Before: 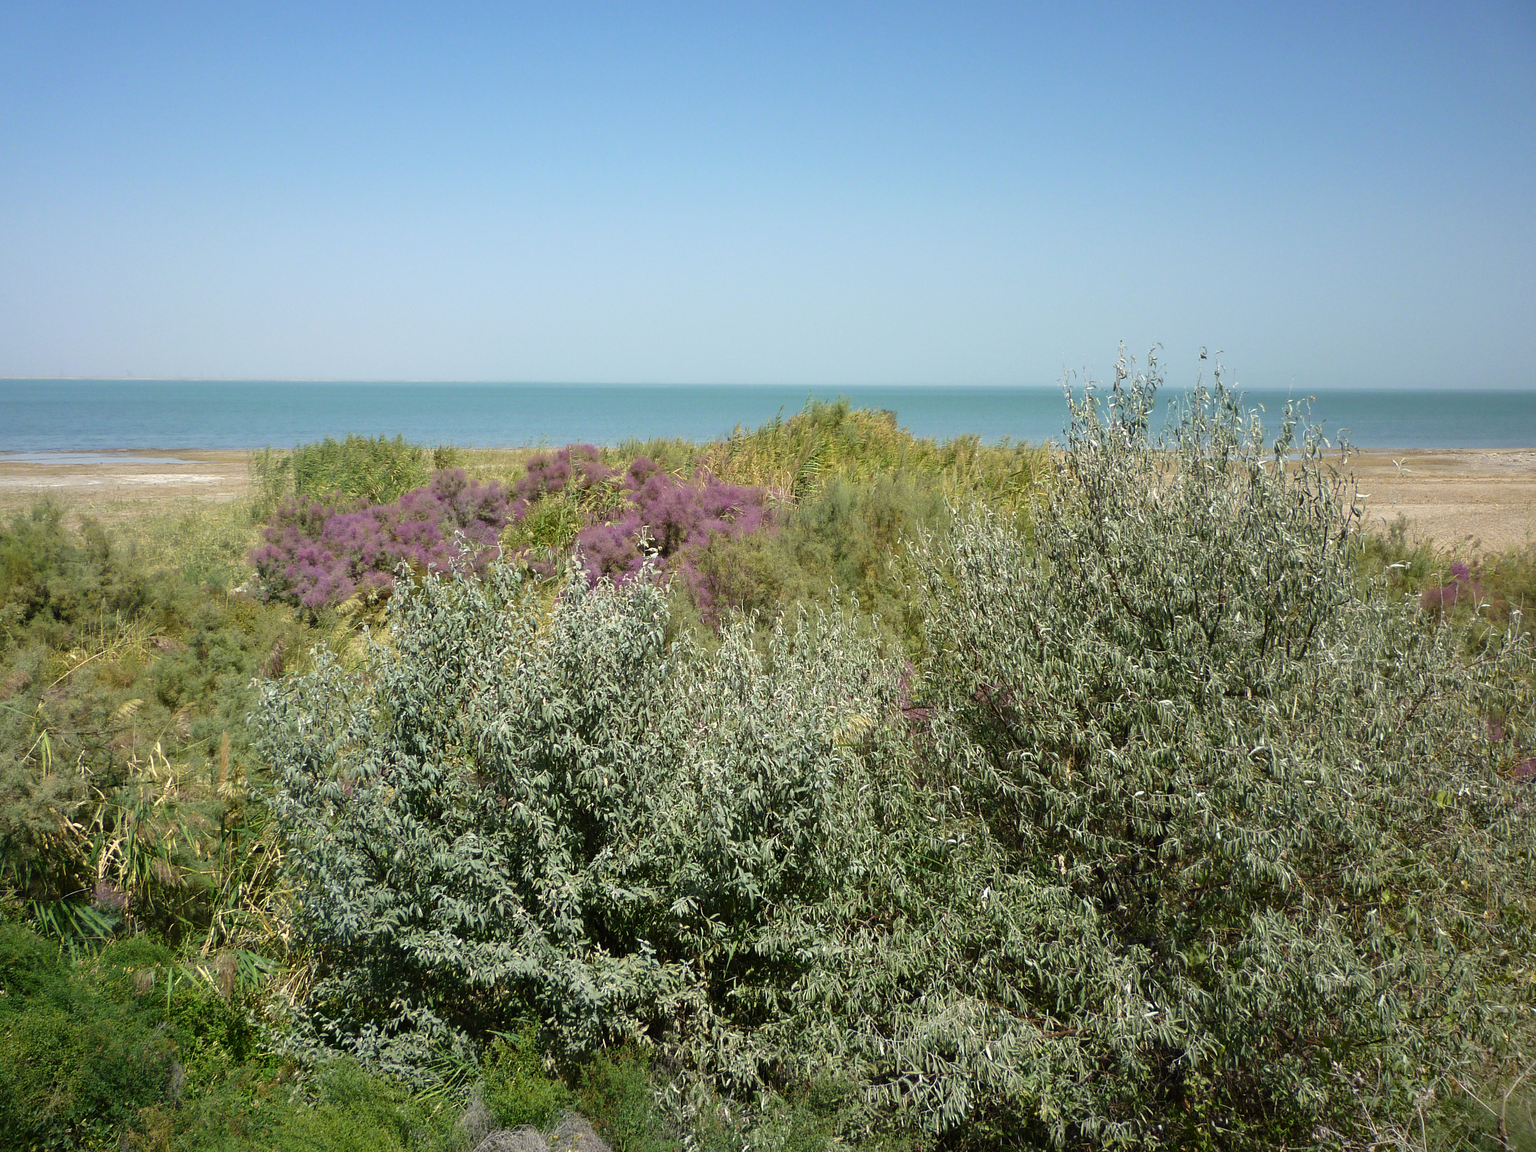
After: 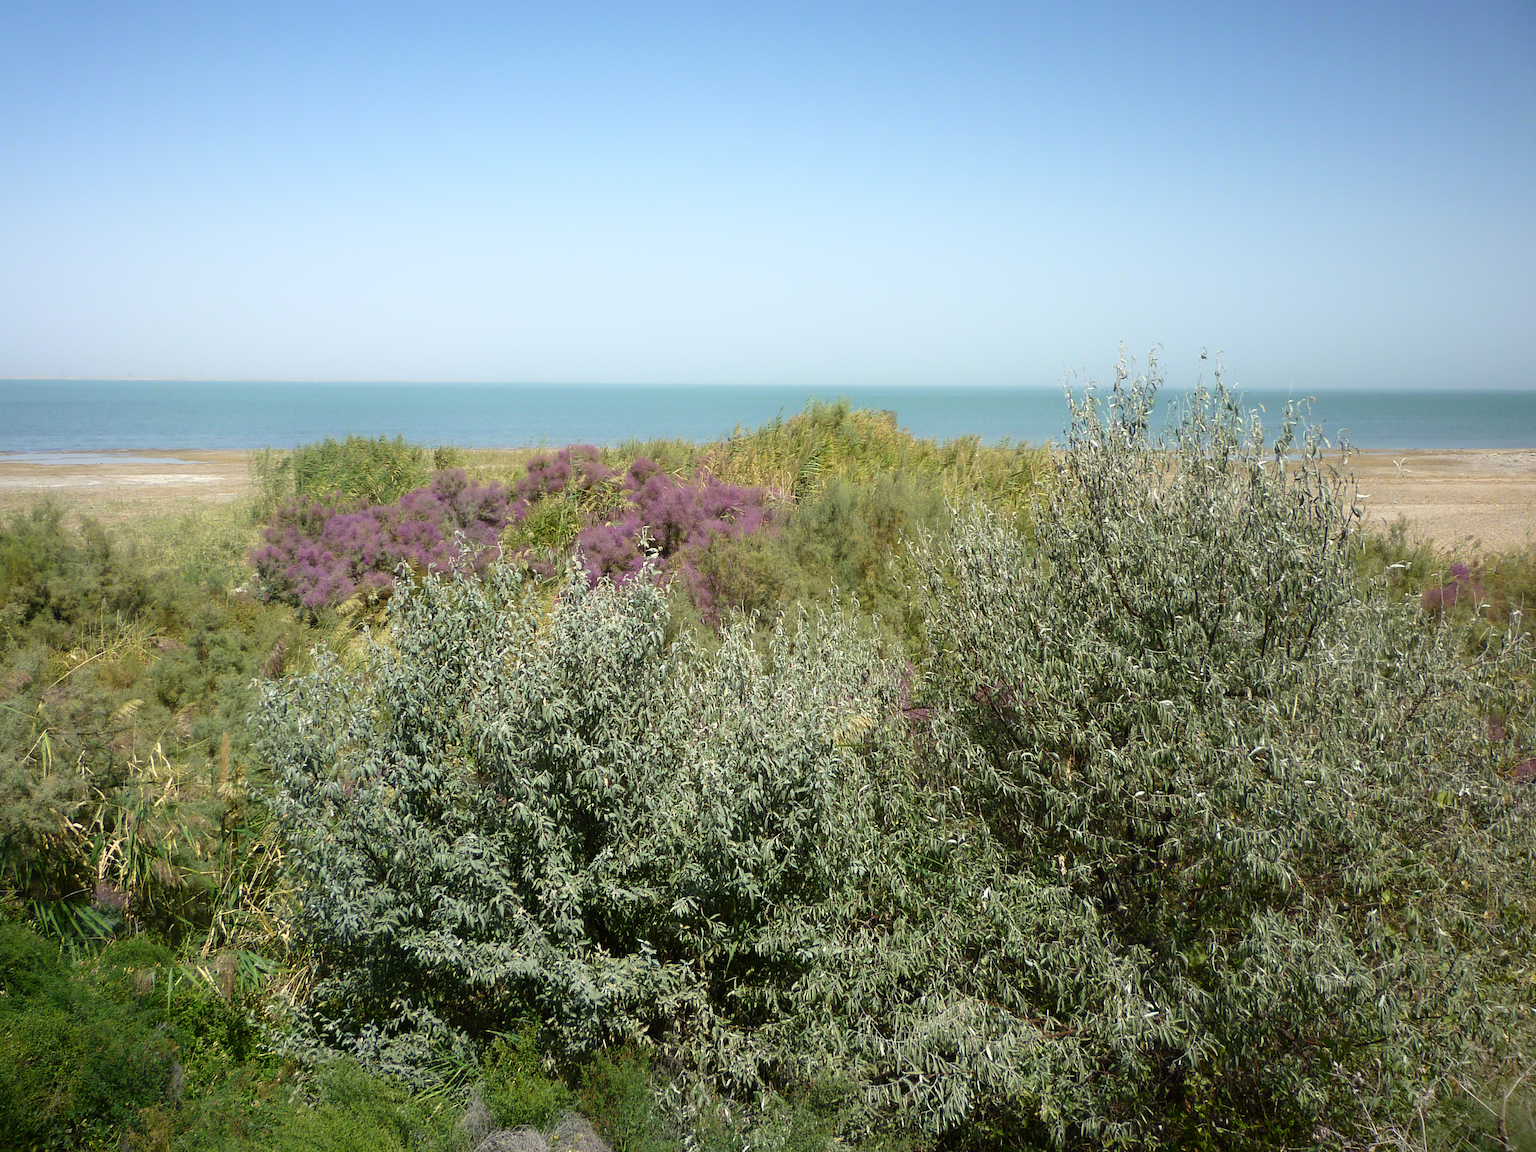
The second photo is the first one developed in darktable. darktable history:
shadows and highlights: shadows -41.69, highlights 64.33, soften with gaussian
